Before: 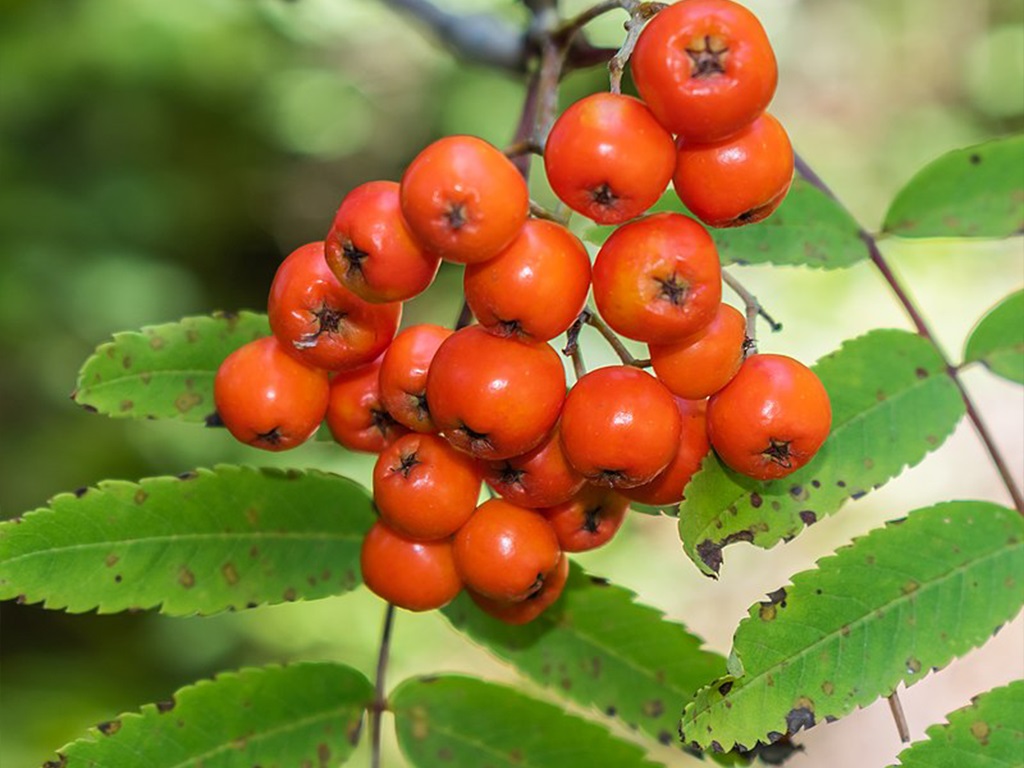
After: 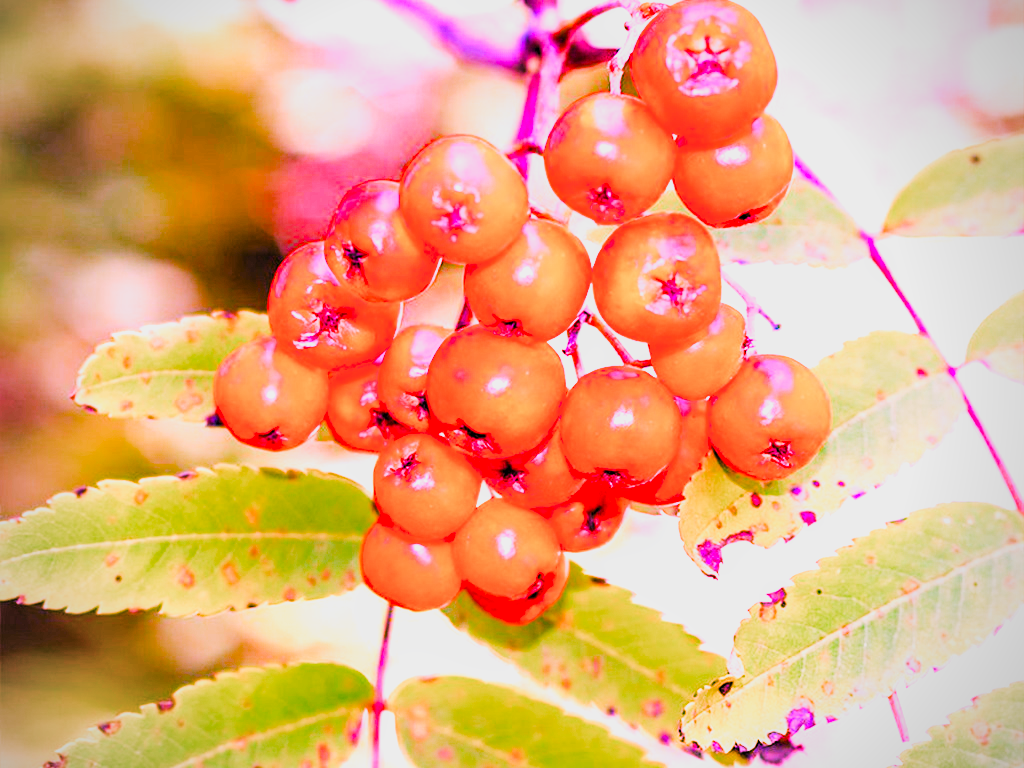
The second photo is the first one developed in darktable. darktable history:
raw chromatic aberrations: on, module defaults
color balance rgb: perceptual saturation grading › global saturation 25%, perceptual brilliance grading › mid-tones 10%, perceptual brilliance grading › shadows 15%, global vibrance 20%
filmic rgb: black relative exposure -7.65 EV, white relative exposure 4.56 EV, hardness 3.61
highlight reconstruction: method reconstruct color, iterations 1, diameter of reconstruction 64 px
hot pixels: on, module defaults
lens correction: scale 1.01, crop 1, focal 85, aperture 2.8, distance 10.02, camera "Canon EOS RP", lens "Canon RF 85mm F2 MACRO IS STM"
raw denoise: x [[0, 0.25, 0.5, 0.75, 1] ×4]
tone equalizer "mask blending: all purposes": on, module defaults
white balance: red 1.875, blue 1.893
local contrast: highlights 100%, shadows 100%, detail 120%, midtone range 0.2
contrast brightness saturation: contrast 0.2, brightness 0.16, saturation 0.22
filmic: grey point source 18, black point source -8.65, white point source 2.45, grey point target 18, white point target 100, output power 2.2, latitude stops 2, contrast 1.5, saturation 100, global saturation 100
haze removal: strength 0.29, distance 0.25, compatibility mode true, adaptive false
vibrance: on, module defaults
vignetting: fall-off radius 60.92%
exposure: black level correction -0.002, exposure 1.115 EV, compensate highlight preservation false
